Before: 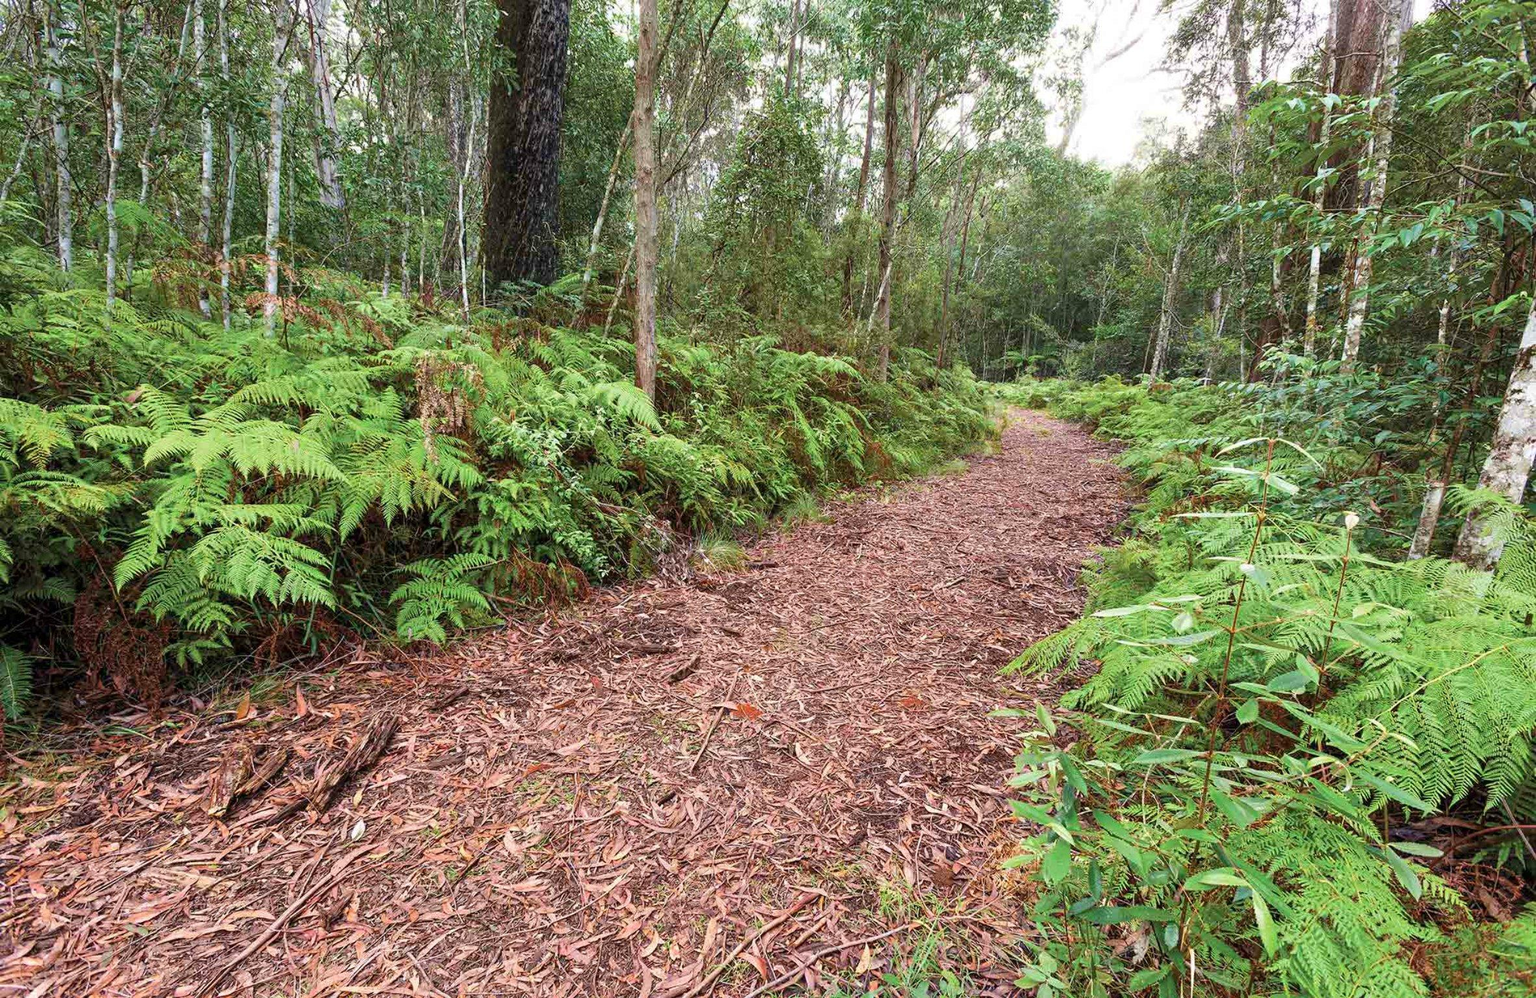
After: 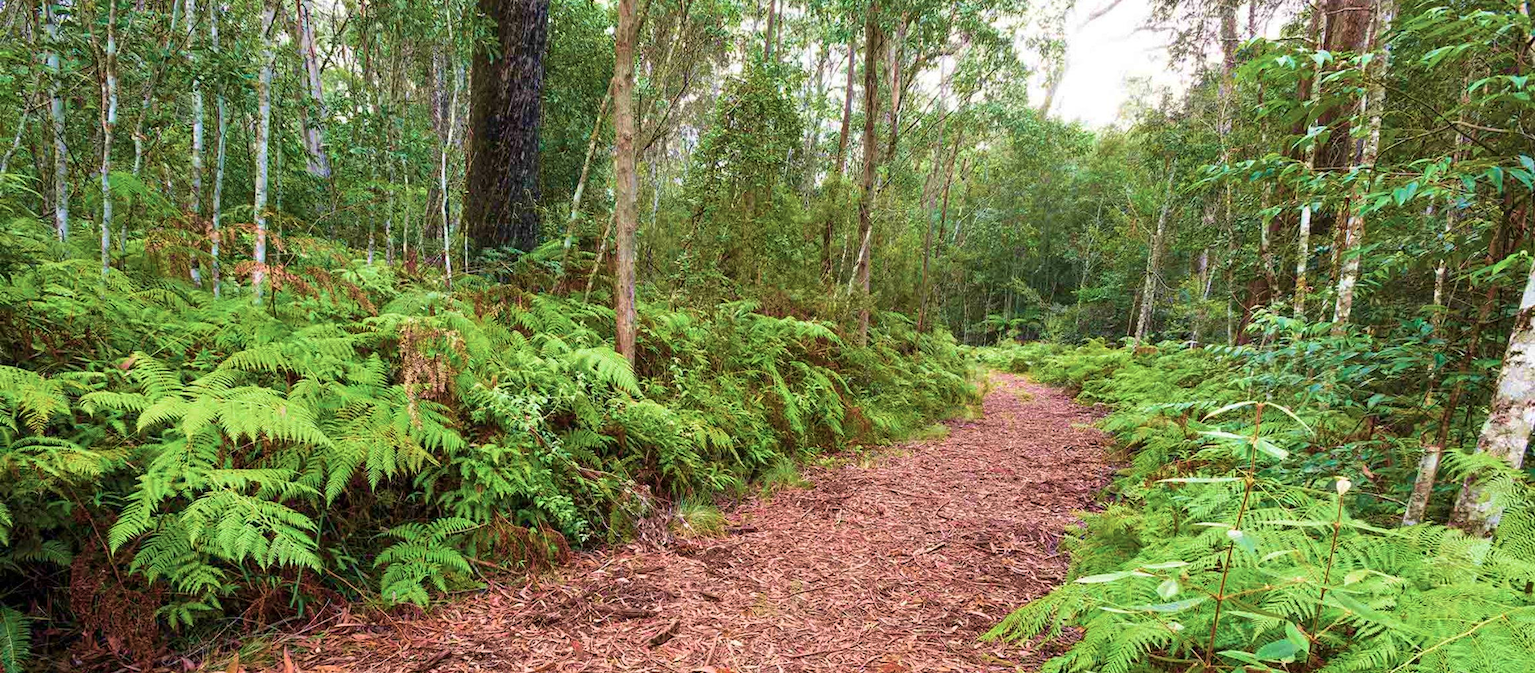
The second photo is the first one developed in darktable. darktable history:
rotate and perspective: lens shift (horizontal) -0.055, automatic cropping off
velvia: strength 56%
crop and rotate: top 4.848%, bottom 29.503%
